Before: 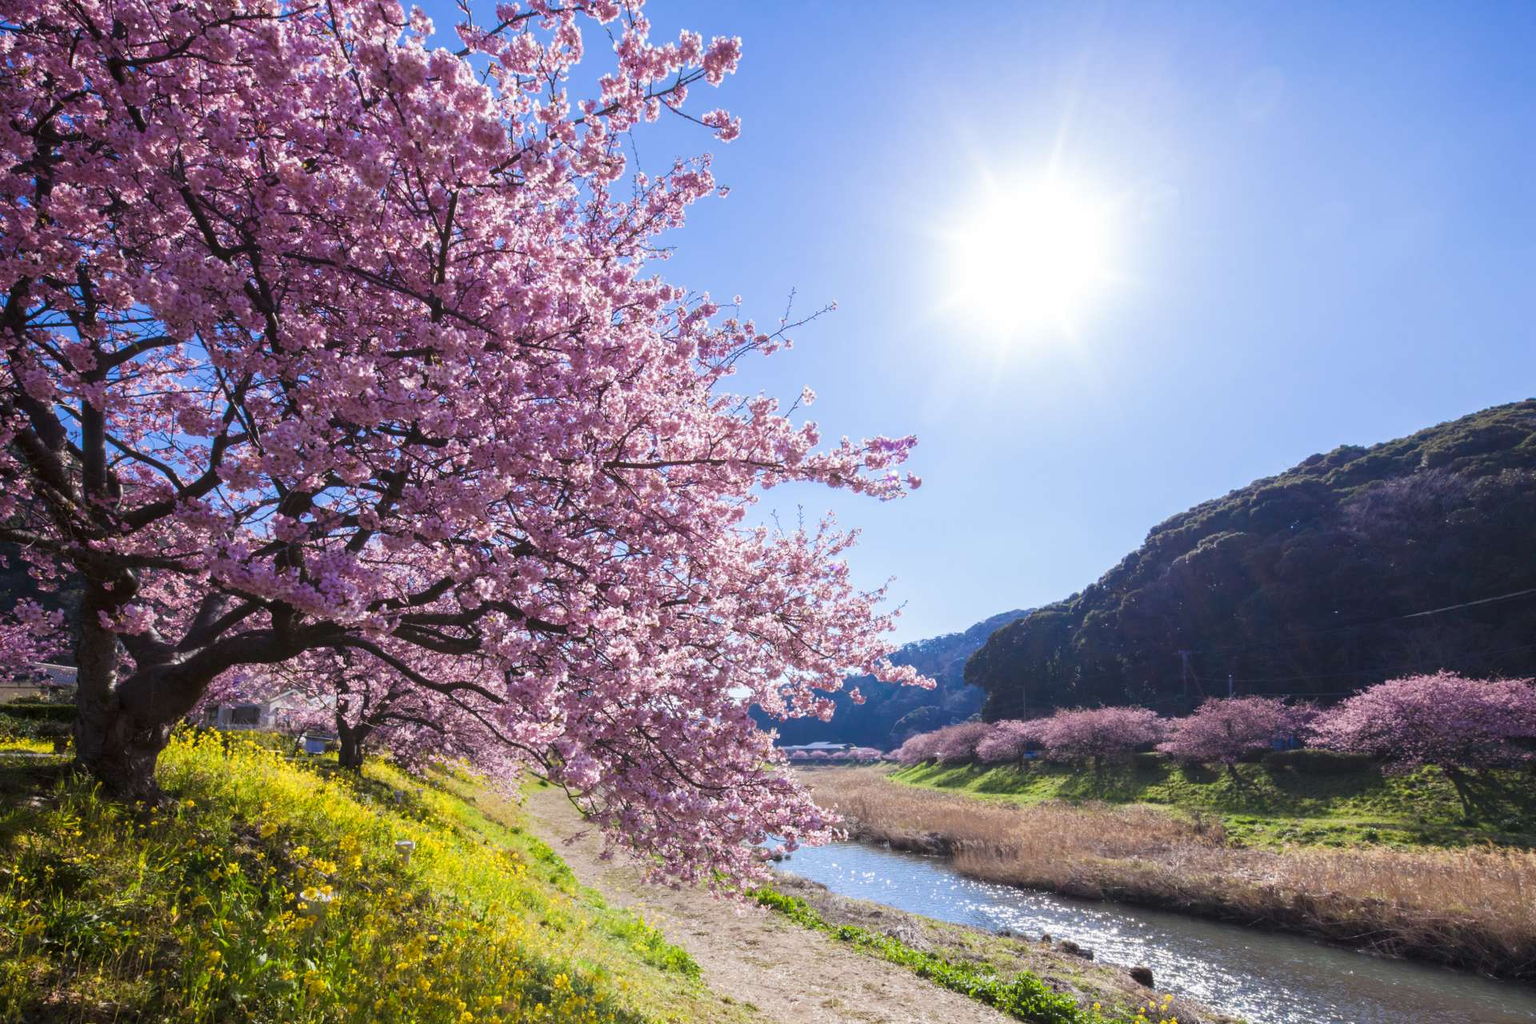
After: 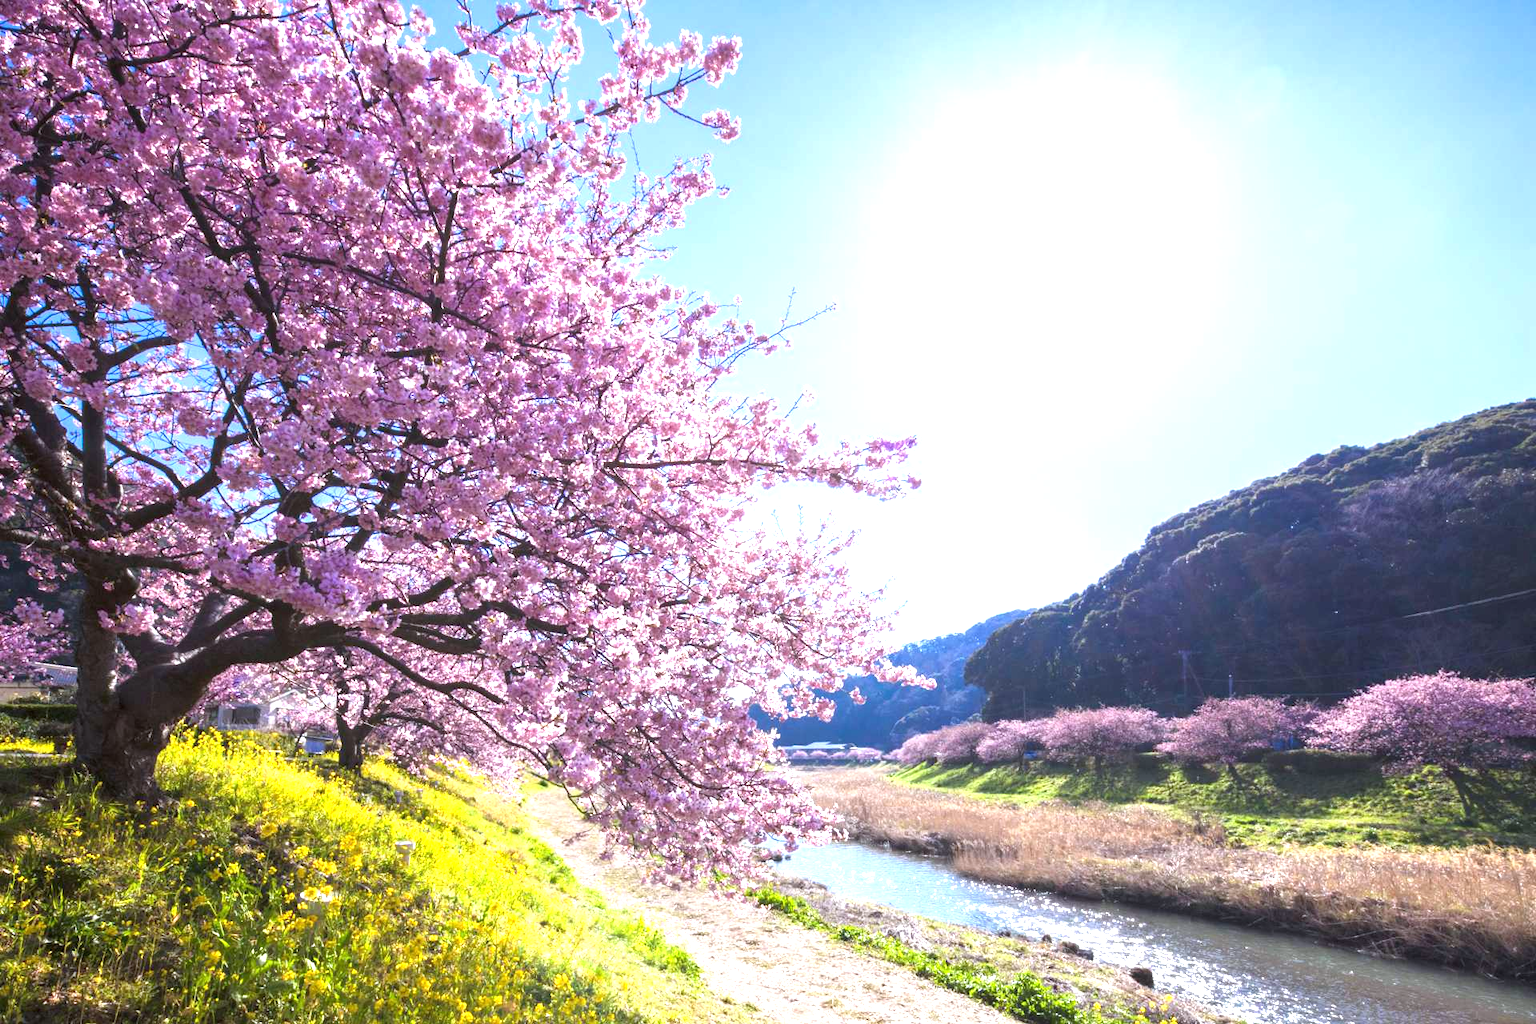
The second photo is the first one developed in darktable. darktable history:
white balance: red 0.98, blue 1.034
exposure: black level correction 0, exposure 1.1 EV, compensate exposure bias true, compensate highlight preservation false
rotate and perspective: crop left 0, crop top 0
